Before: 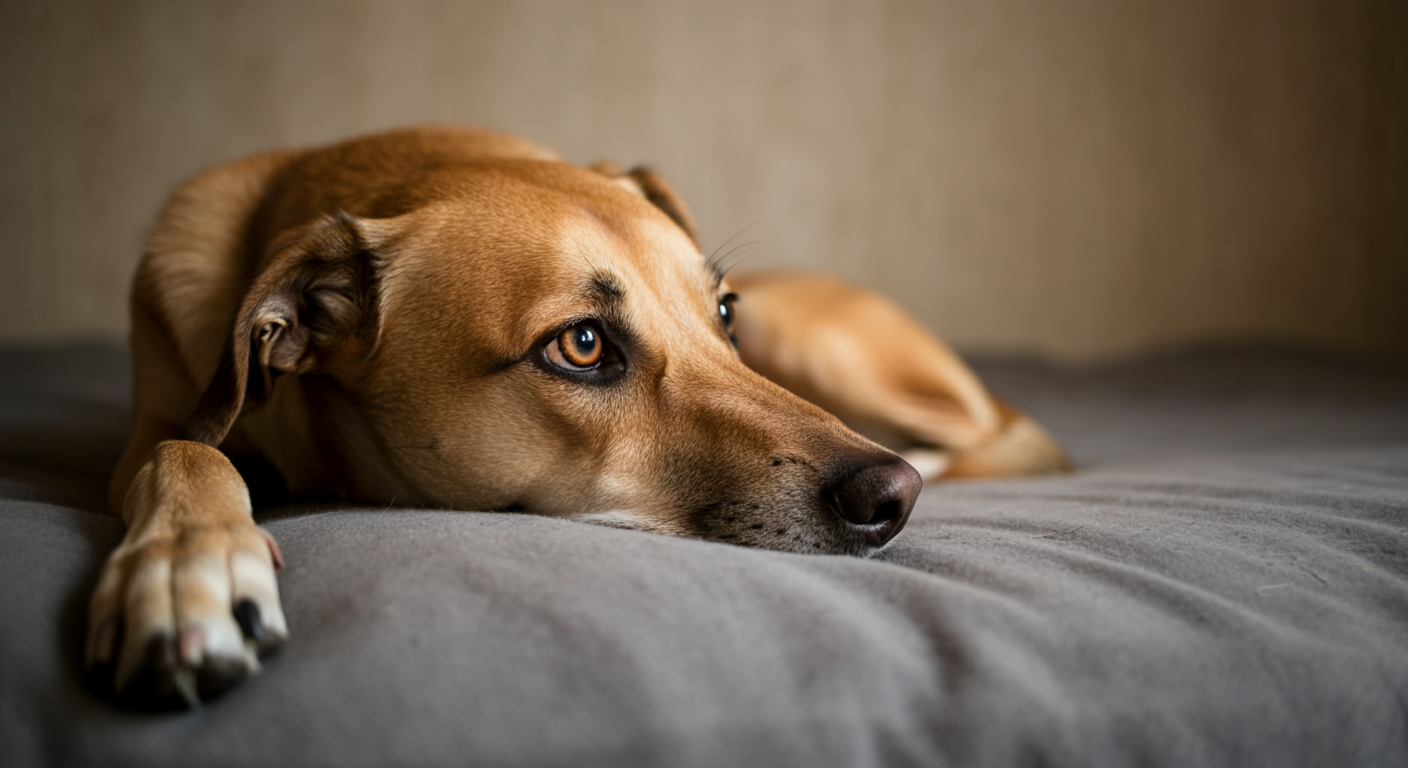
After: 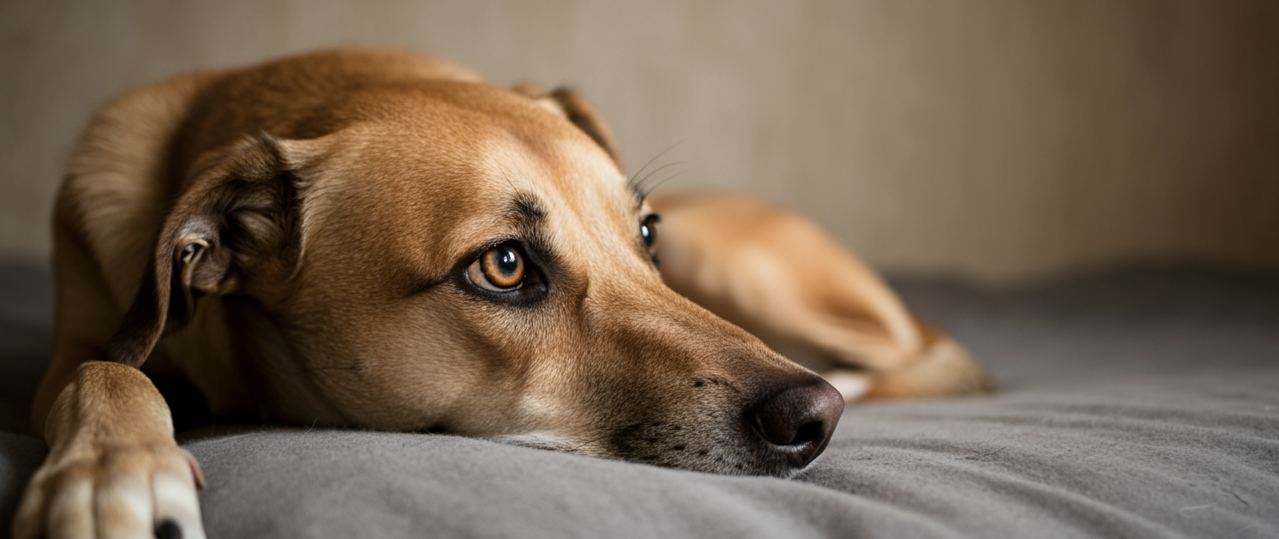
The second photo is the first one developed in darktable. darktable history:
crop: left 5.596%, top 10.314%, right 3.534%, bottom 19.395%
color contrast: green-magenta contrast 0.84, blue-yellow contrast 0.86
